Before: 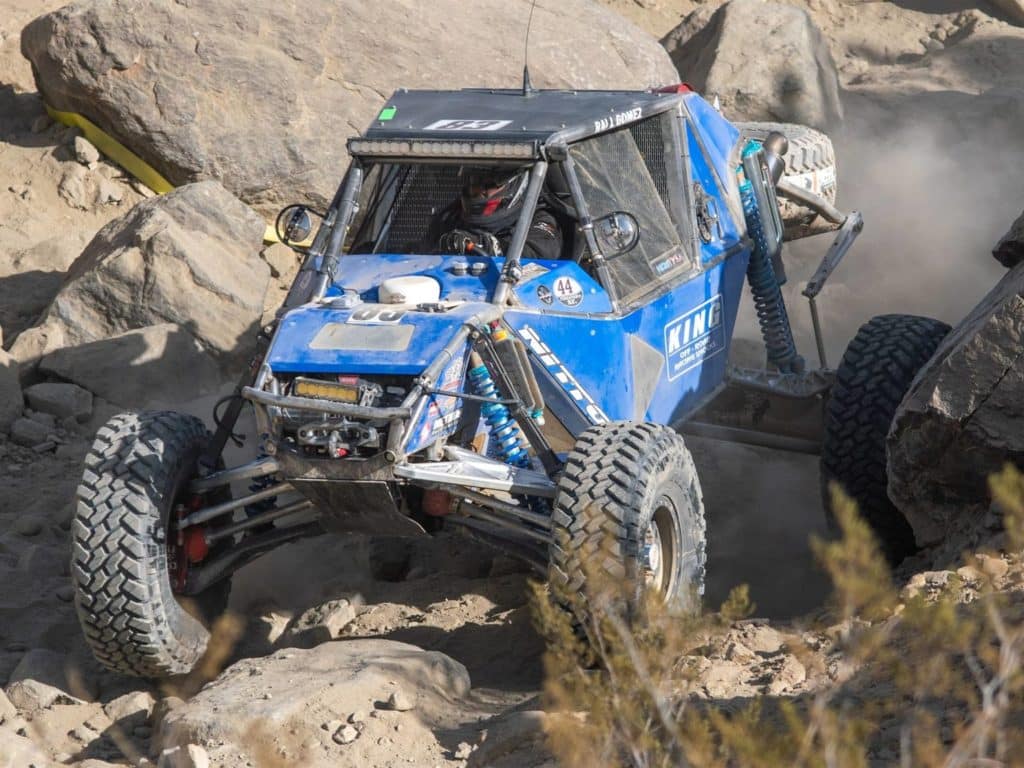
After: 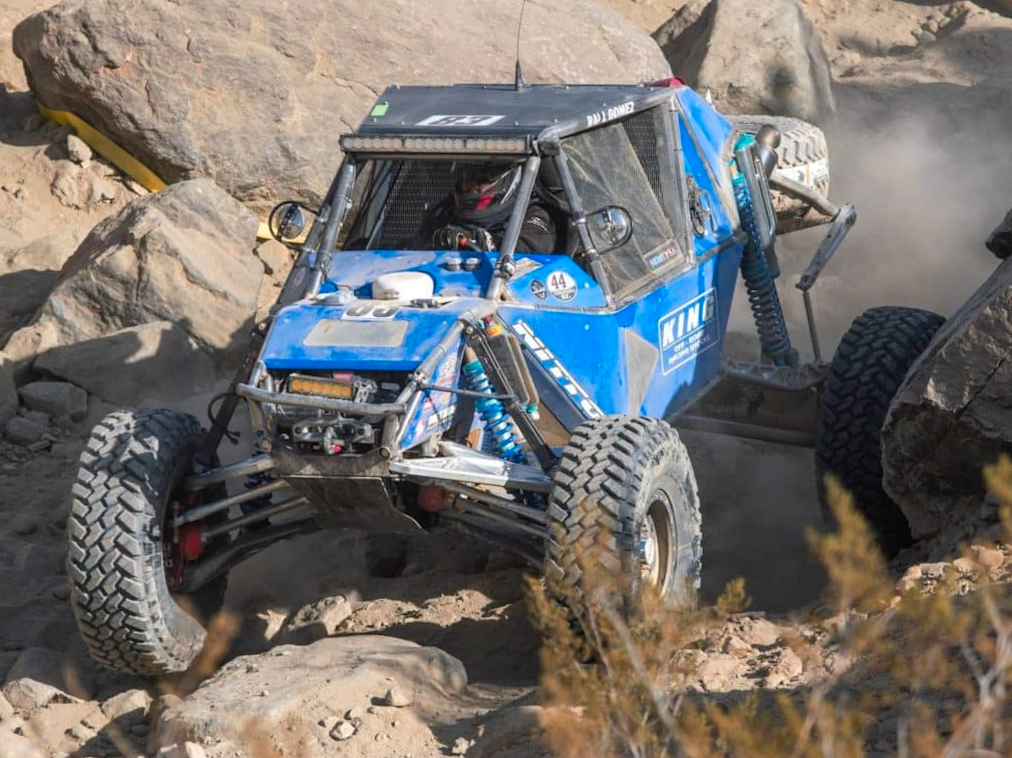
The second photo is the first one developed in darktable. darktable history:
color zones: curves: ch1 [(0.263, 0.53) (0.376, 0.287) (0.487, 0.512) (0.748, 0.547) (1, 0.513)]; ch2 [(0.262, 0.45) (0.751, 0.477)], mix 31.98%
rotate and perspective: rotation -0.45°, automatic cropping original format, crop left 0.008, crop right 0.992, crop top 0.012, crop bottom 0.988
